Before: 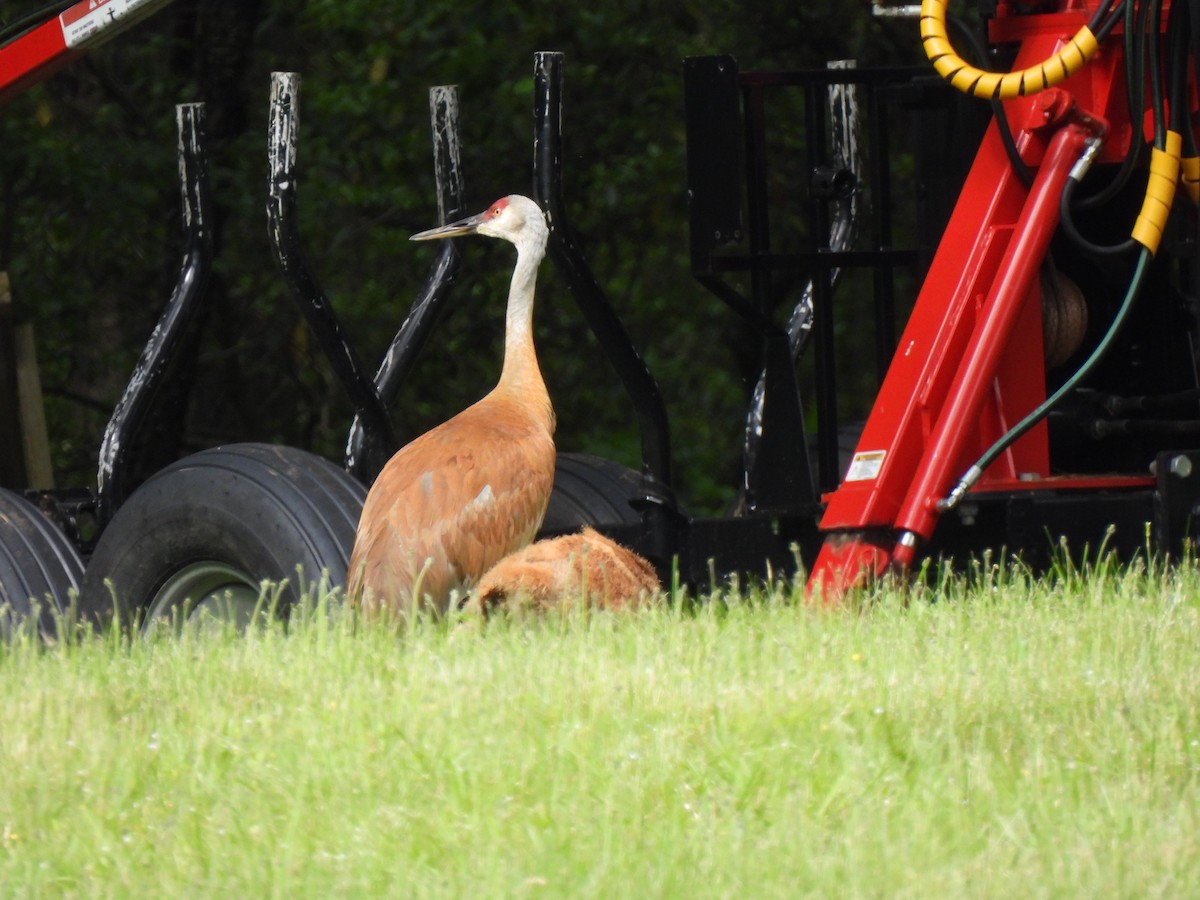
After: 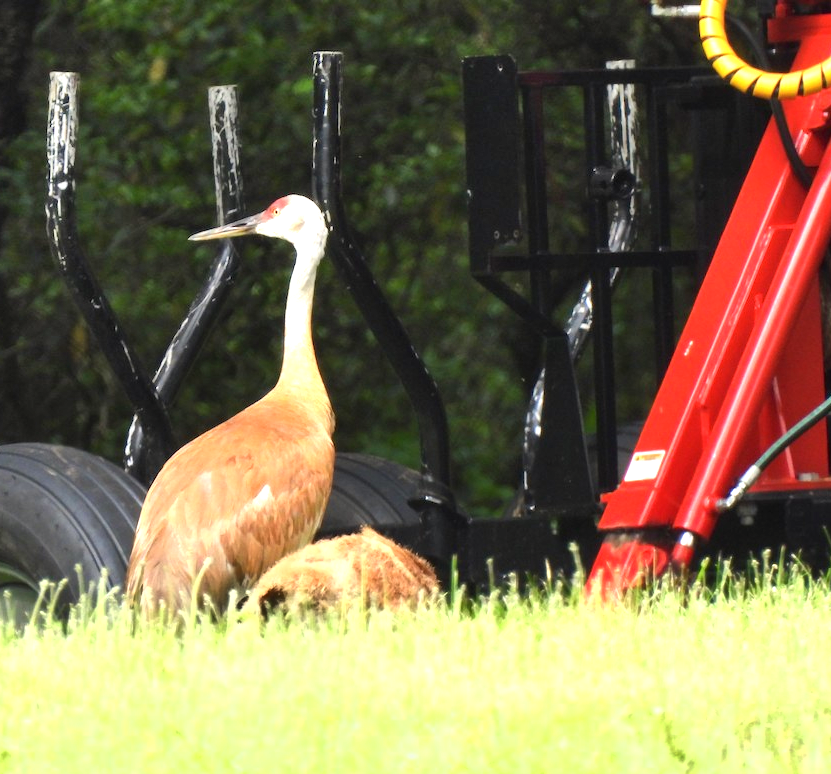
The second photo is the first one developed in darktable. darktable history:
white balance: red 1.009, blue 0.985
exposure: black level correction 0, exposure 1 EV, compensate exposure bias true, compensate highlight preservation false
crop: left 18.479%, right 12.2%, bottom 13.971%
shadows and highlights: highlights color adjustment 0%, soften with gaussian
